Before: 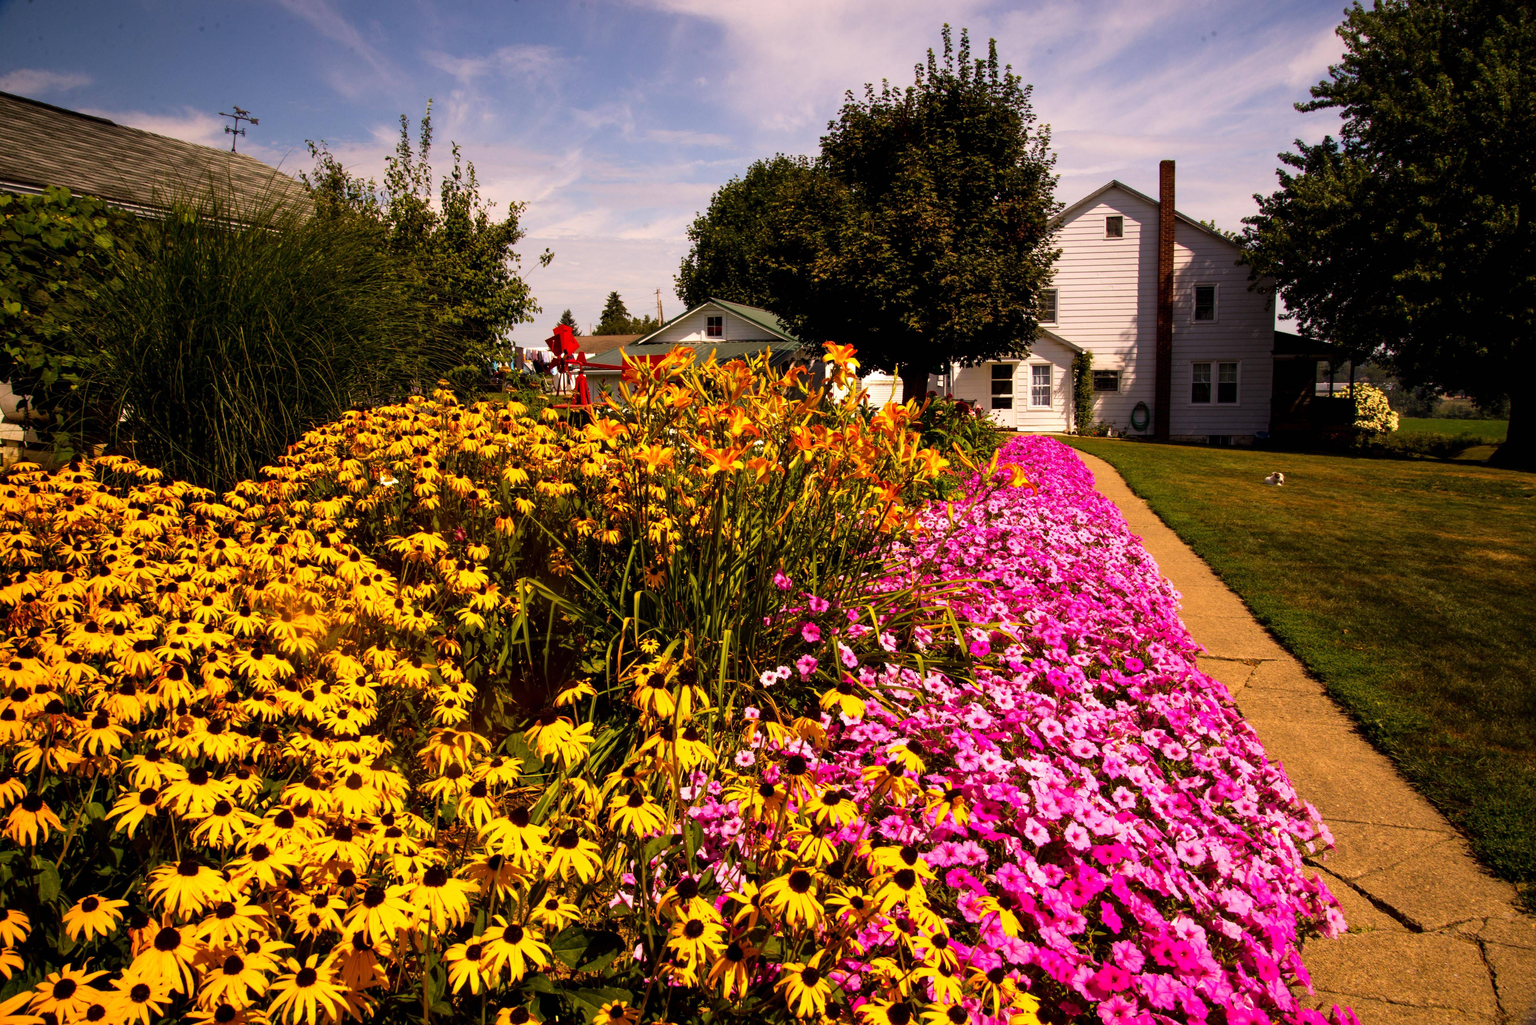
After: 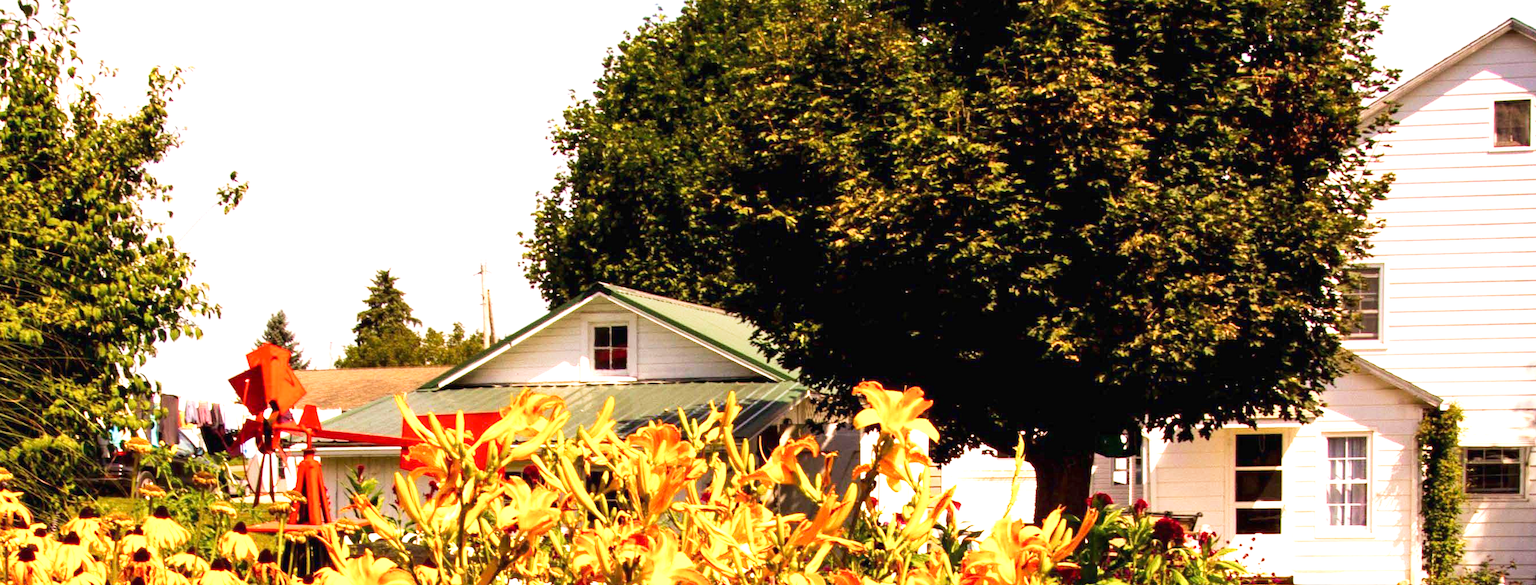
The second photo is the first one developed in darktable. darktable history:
exposure: black level correction 0, exposure 1.44 EV, compensate highlight preservation false
crop: left 28.915%, top 16.821%, right 26.737%, bottom 57.839%
tone curve: curves: ch0 [(0, 0) (0.739, 0.837) (1, 1)]; ch1 [(0, 0) (0.226, 0.261) (0.383, 0.397) (0.462, 0.473) (0.498, 0.502) (0.521, 0.52) (0.578, 0.57) (1, 1)]; ch2 [(0, 0) (0.438, 0.456) (0.5, 0.5) (0.547, 0.557) (0.597, 0.58) (0.629, 0.603) (1, 1)], preserve colors none
velvia: strength 16.86%
